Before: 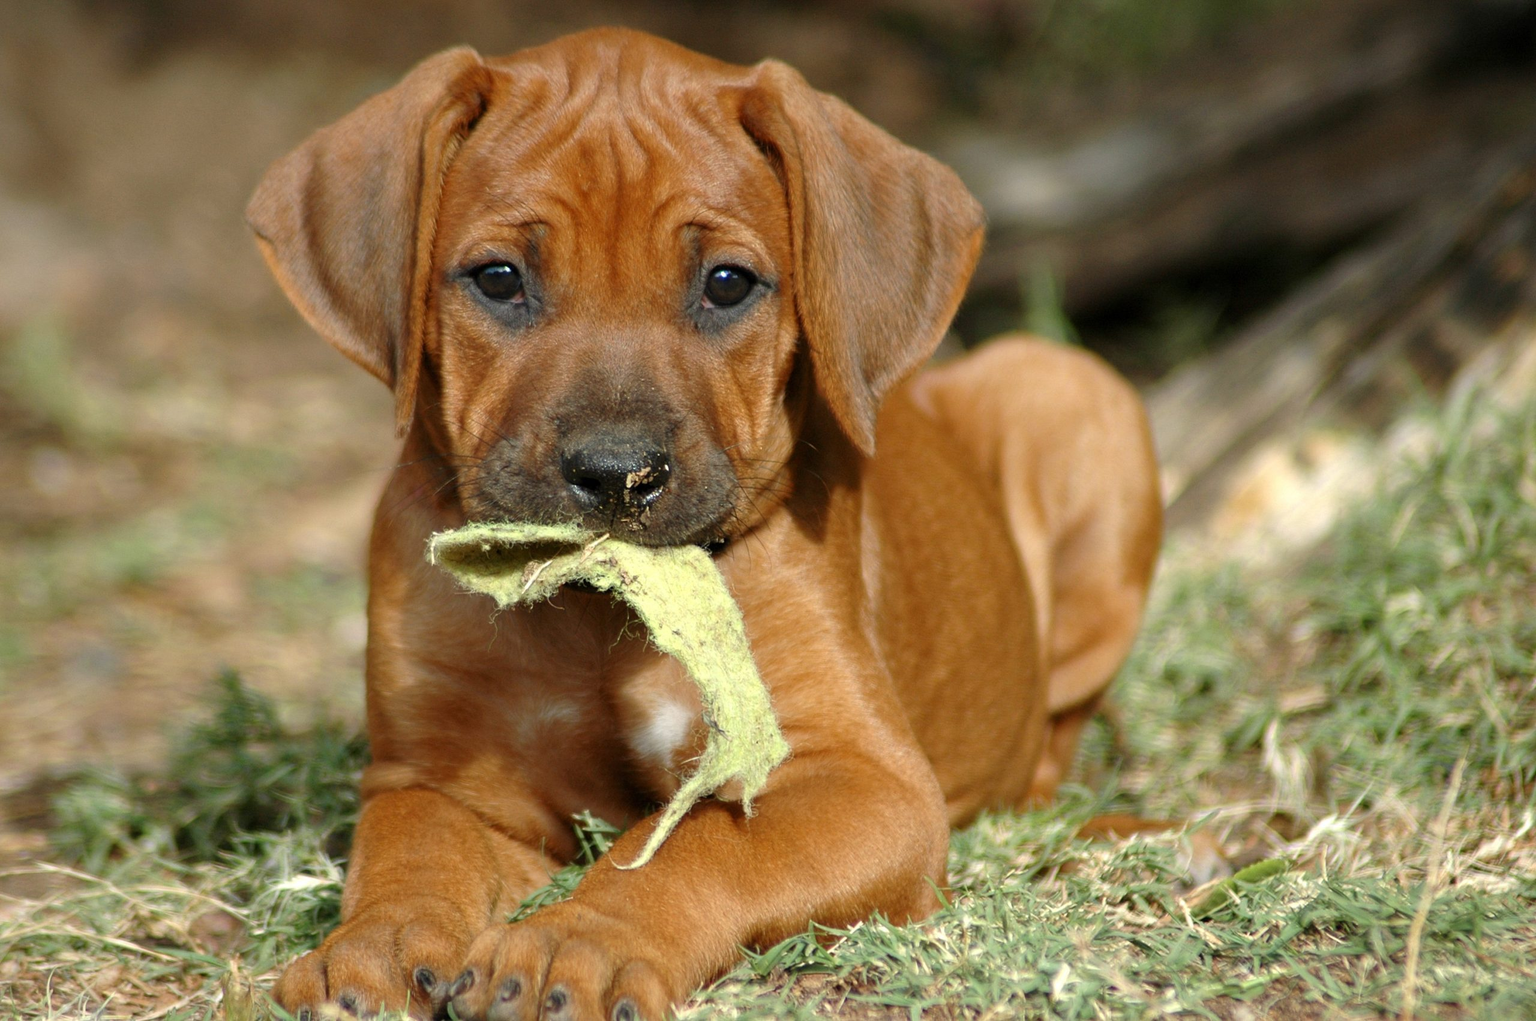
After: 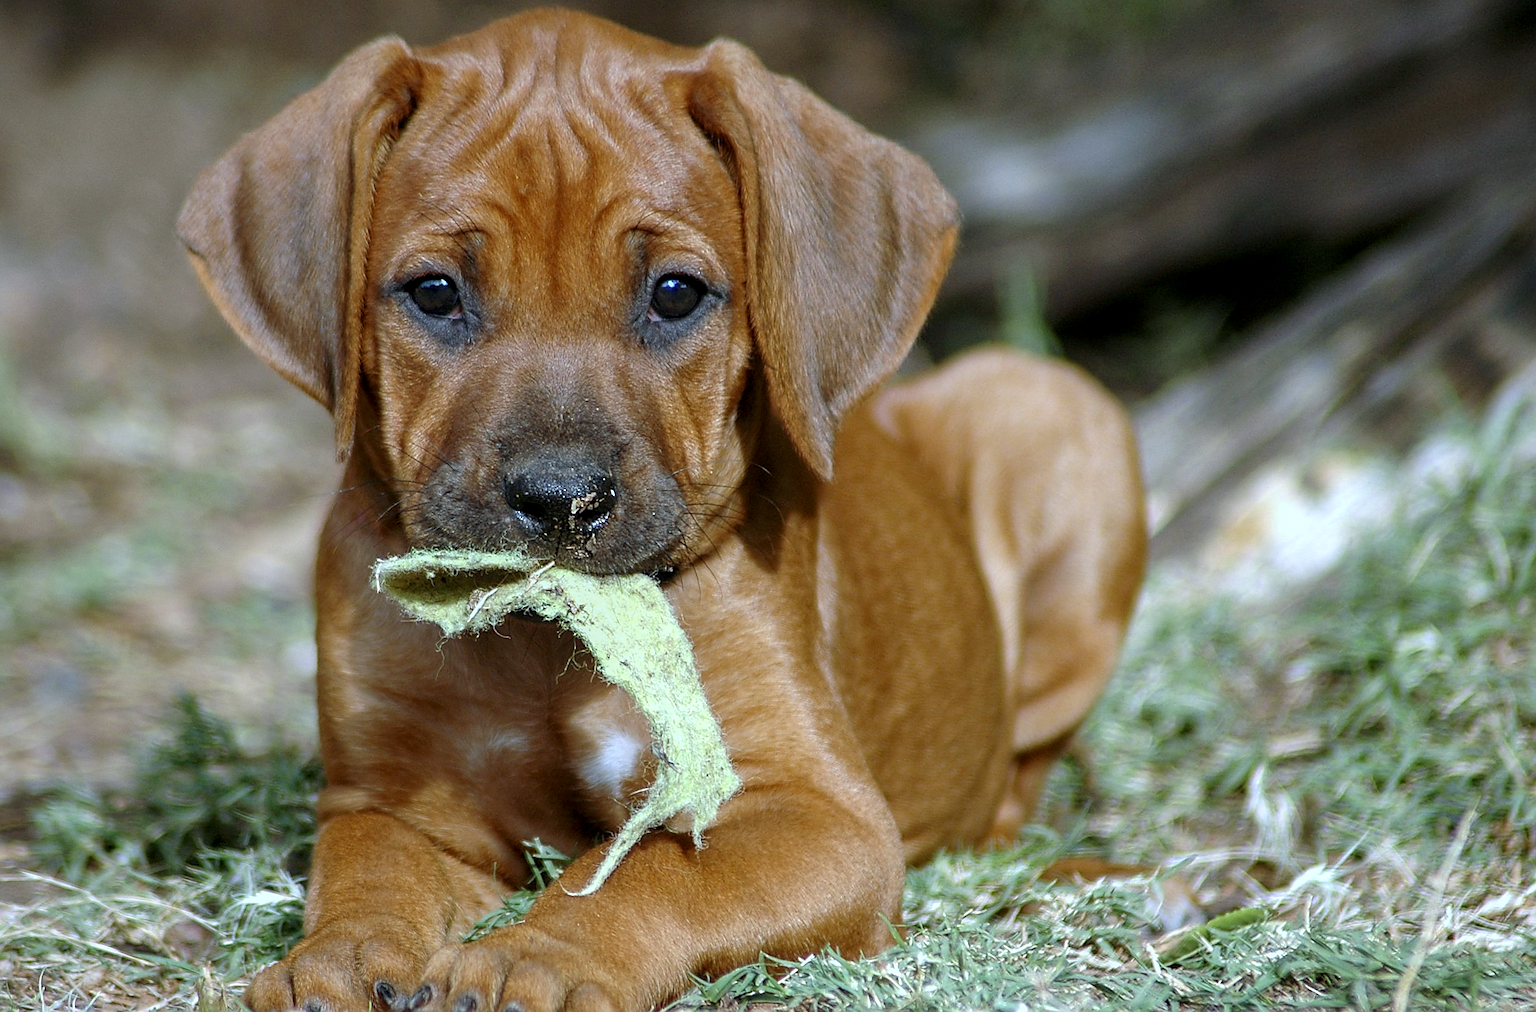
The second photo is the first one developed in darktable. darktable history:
rotate and perspective: rotation 0.062°, lens shift (vertical) 0.115, lens shift (horizontal) -0.133, crop left 0.047, crop right 0.94, crop top 0.061, crop bottom 0.94
sharpen: radius 1.4, amount 1.25, threshold 0.7
white balance: red 0.871, blue 1.249
local contrast: on, module defaults
